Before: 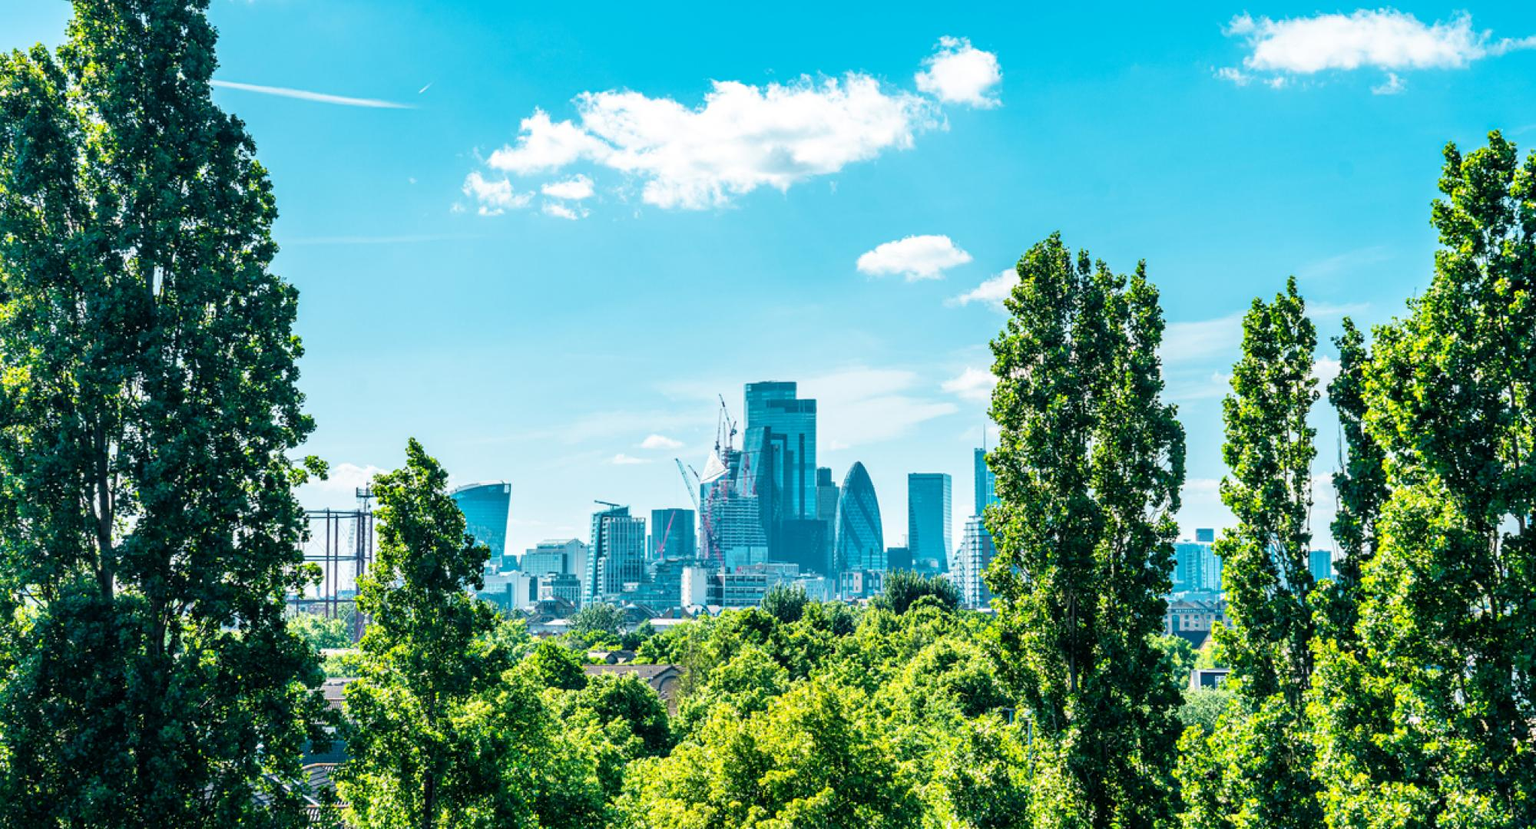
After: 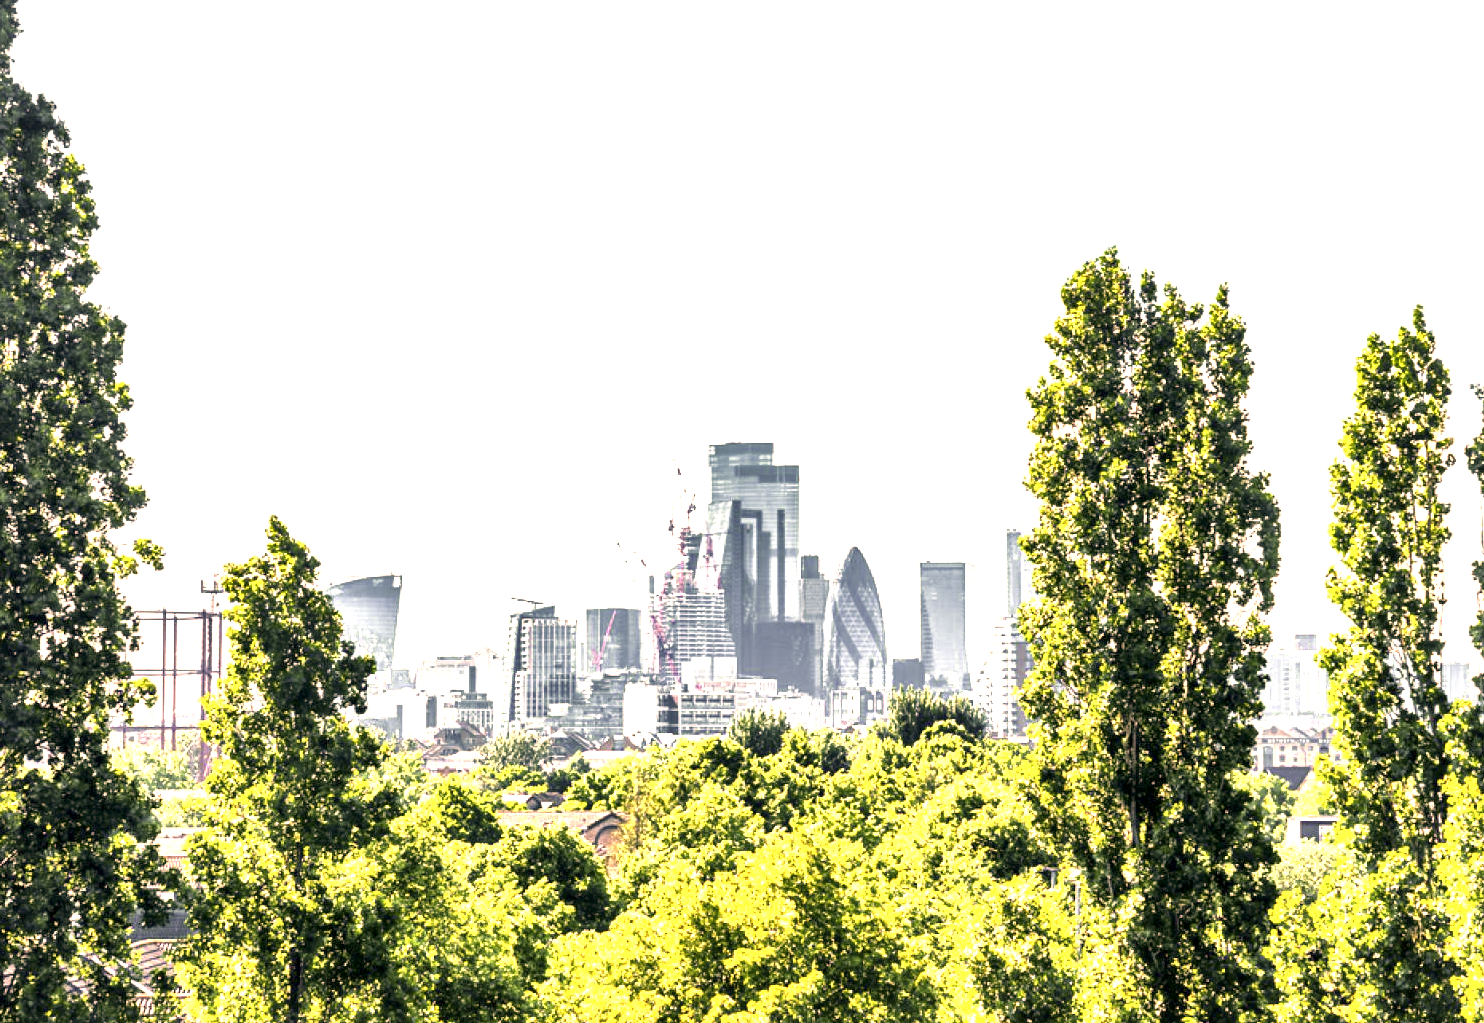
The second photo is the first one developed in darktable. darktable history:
exposure: black level correction 0, exposure 1.45 EV, compensate exposure bias true, compensate highlight preservation false
color correction: highlights a* 40, highlights b* 40, saturation 0.69
local contrast: mode bilateral grid, contrast 70, coarseness 75, detail 180%, midtone range 0.2
crop and rotate: left 13.15%, top 5.251%, right 12.609%
tone equalizer: on, module defaults
